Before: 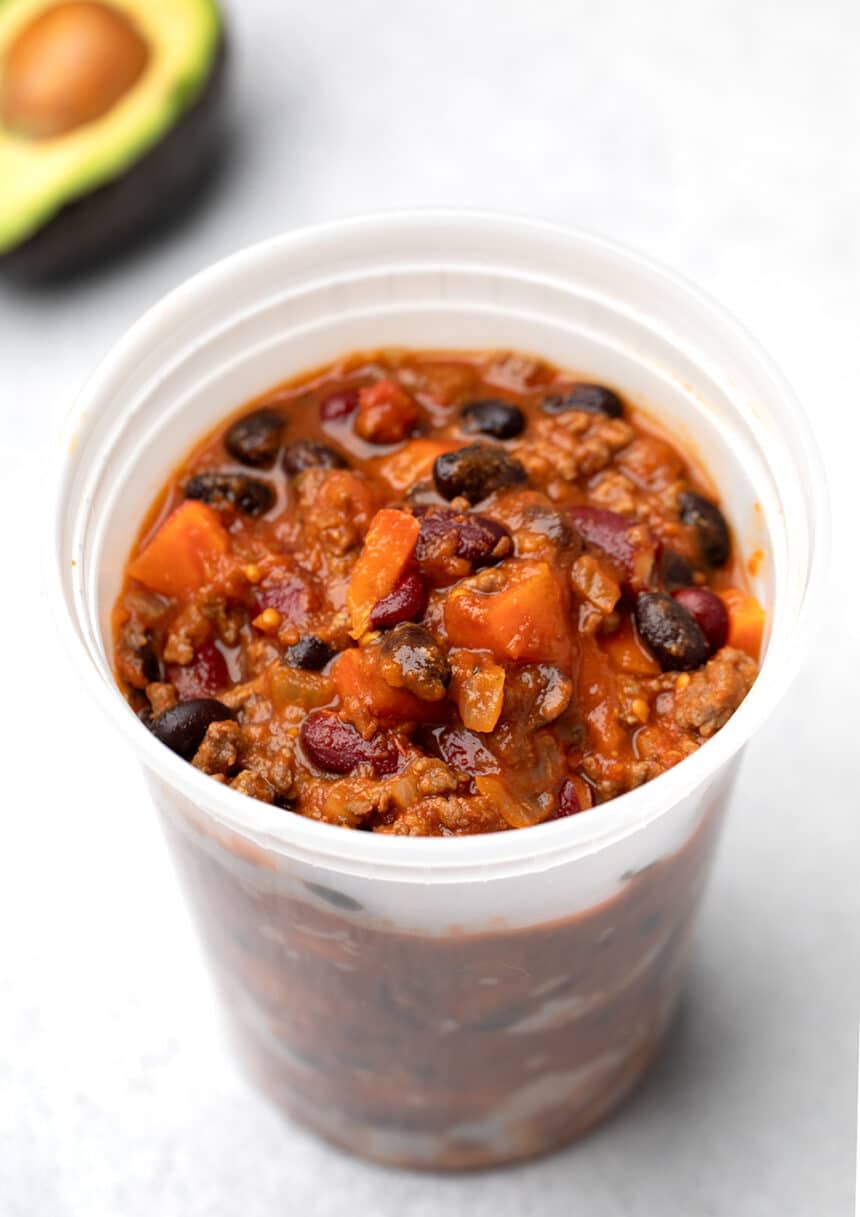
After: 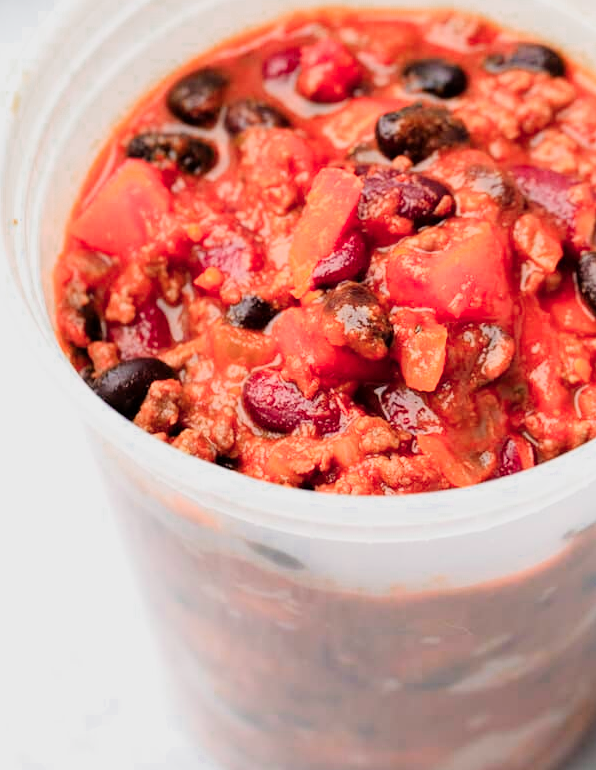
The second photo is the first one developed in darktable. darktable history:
filmic rgb: black relative exposure -7.65 EV, white relative exposure 4.56 EV, hardness 3.61
exposure: black level correction 0, exposure 0.701 EV, compensate highlight preservation false
crop: left 6.76%, top 28.022%, right 23.882%, bottom 8.656%
color zones: curves: ch0 [(0, 0.553) (0.123, 0.58) (0.23, 0.419) (0.468, 0.155) (0.605, 0.132) (0.723, 0.063) (0.833, 0.172) (0.921, 0.468)]; ch1 [(0.025, 0.645) (0.229, 0.584) (0.326, 0.551) (0.537, 0.446) (0.599, 0.911) (0.708, 1) (0.805, 0.944)]; ch2 [(0.086, 0.468) (0.254, 0.464) (0.638, 0.564) (0.702, 0.592) (0.768, 0.564)]
